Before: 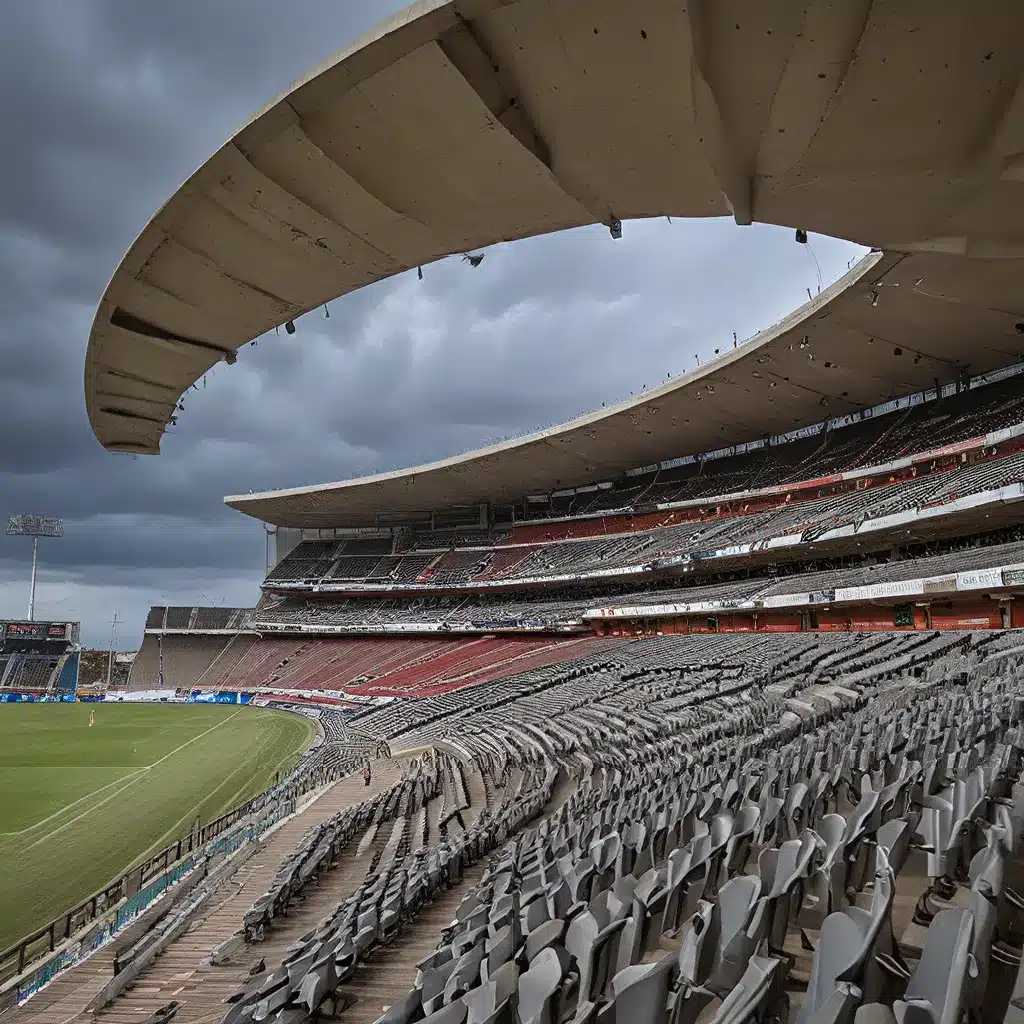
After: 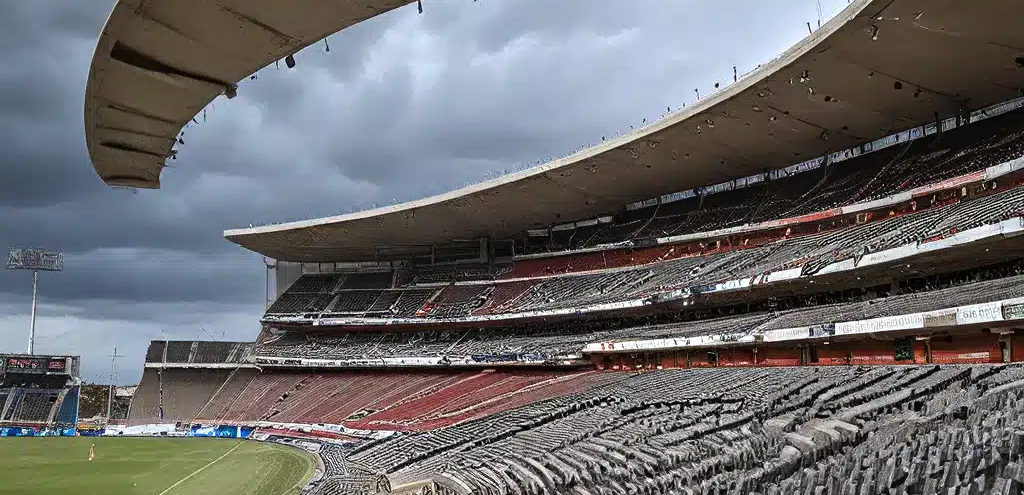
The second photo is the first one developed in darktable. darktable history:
crop and rotate: top 26.056%, bottom 25.543%
tone equalizer: -8 EV -0.417 EV, -7 EV -0.389 EV, -6 EV -0.333 EV, -5 EV -0.222 EV, -3 EV 0.222 EV, -2 EV 0.333 EV, -1 EV 0.389 EV, +0 EV 0.417 EV, edges refinement/feathering 500, mask exposure compensation -1.57 EV, preserve details no
